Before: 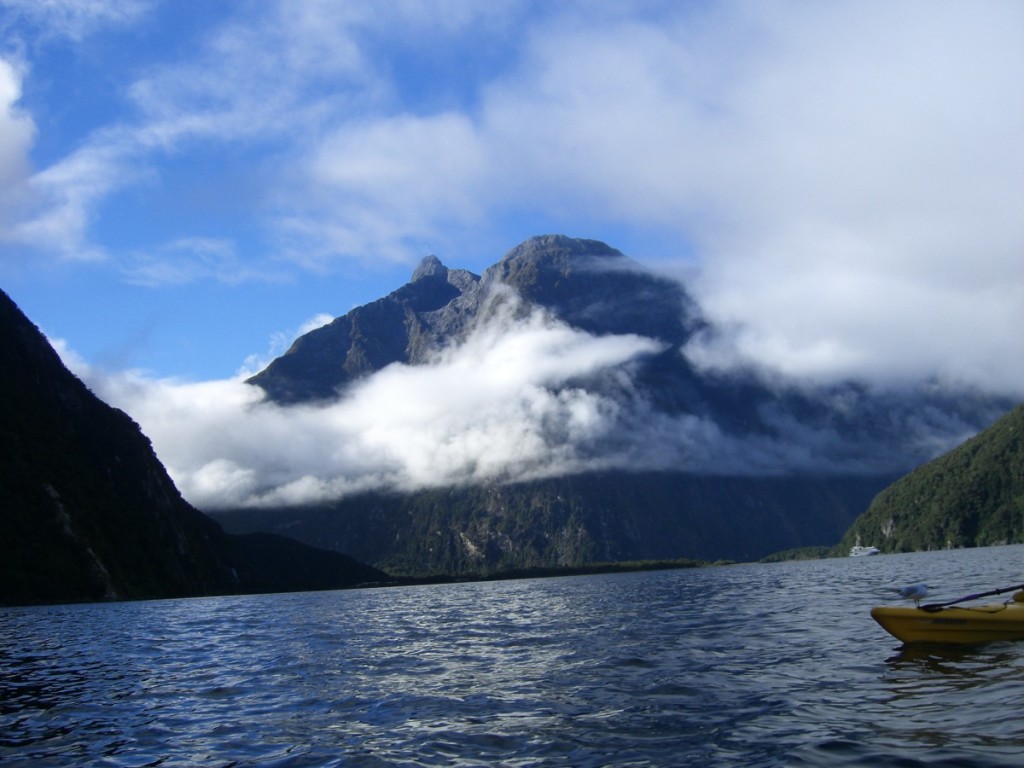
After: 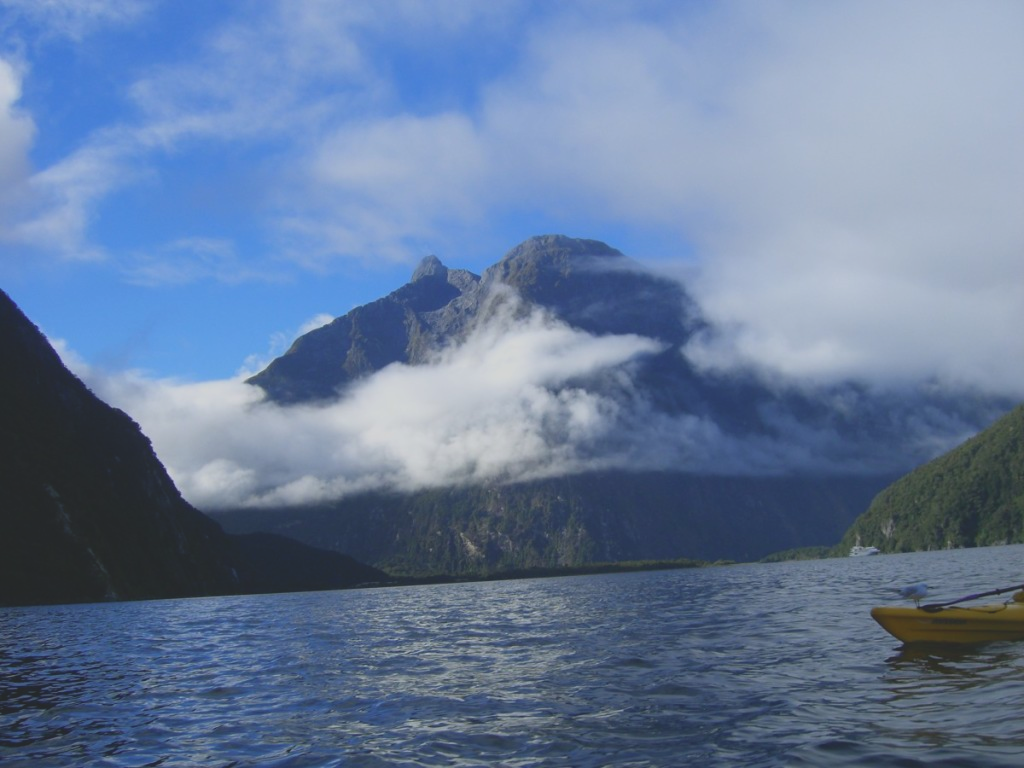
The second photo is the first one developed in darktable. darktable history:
contrast brightness saturation: contrast -0.293
